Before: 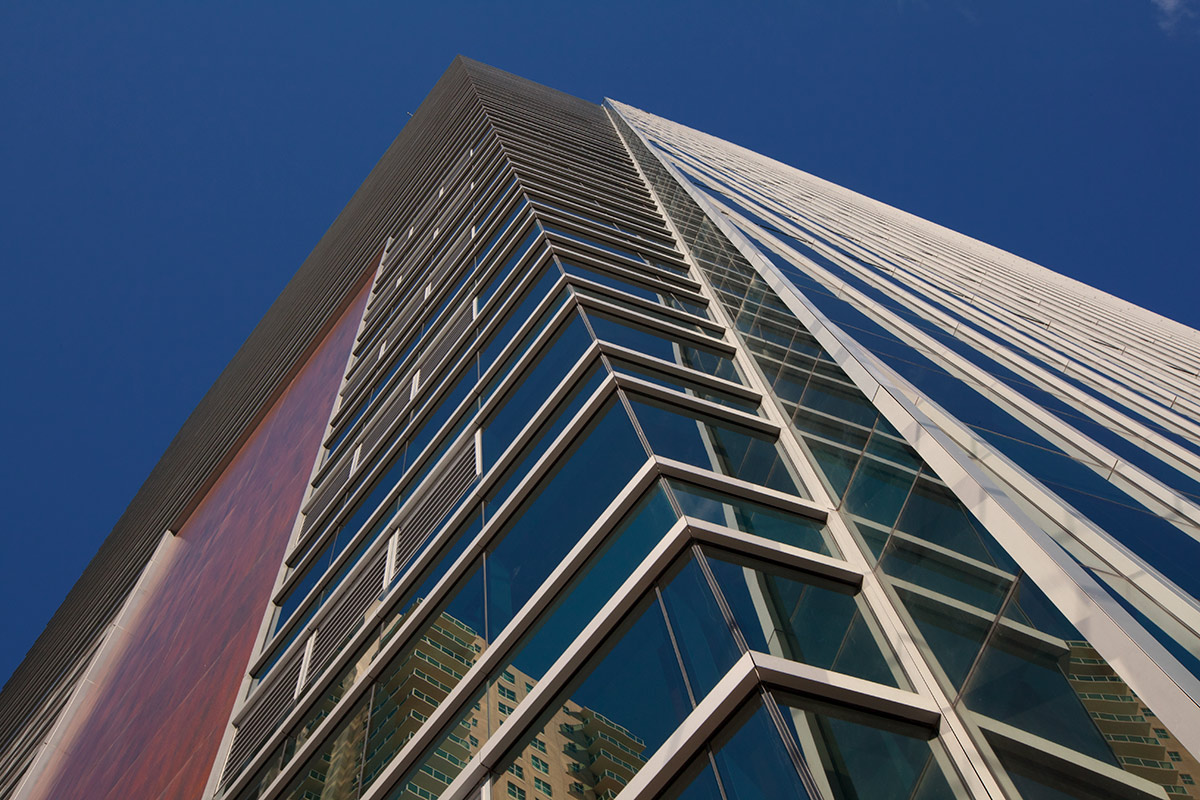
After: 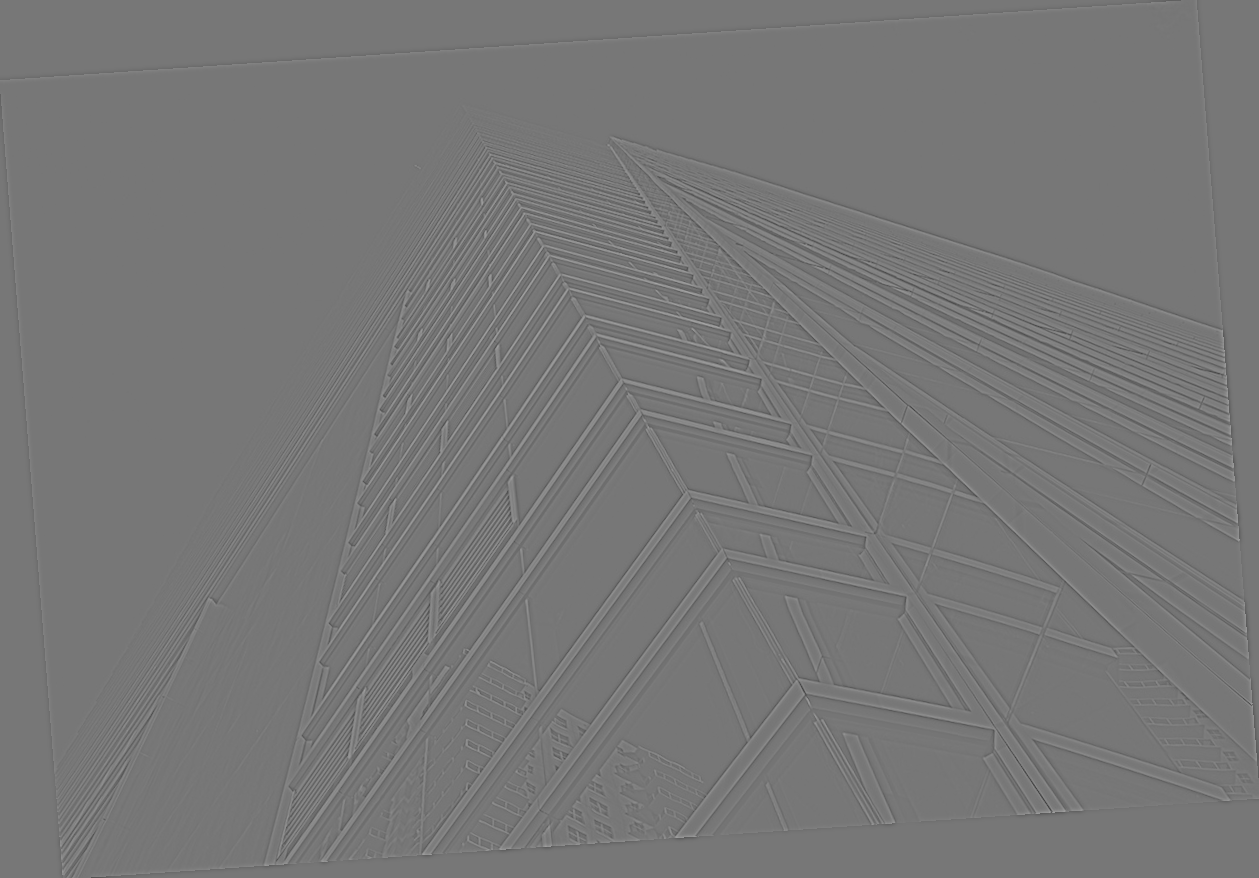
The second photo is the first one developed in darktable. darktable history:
highpass: sharpness 5.84%, contrast boost 8.44%
rotate and perspective: rotation -4.2°, shear 0.006, automatic cropping off
